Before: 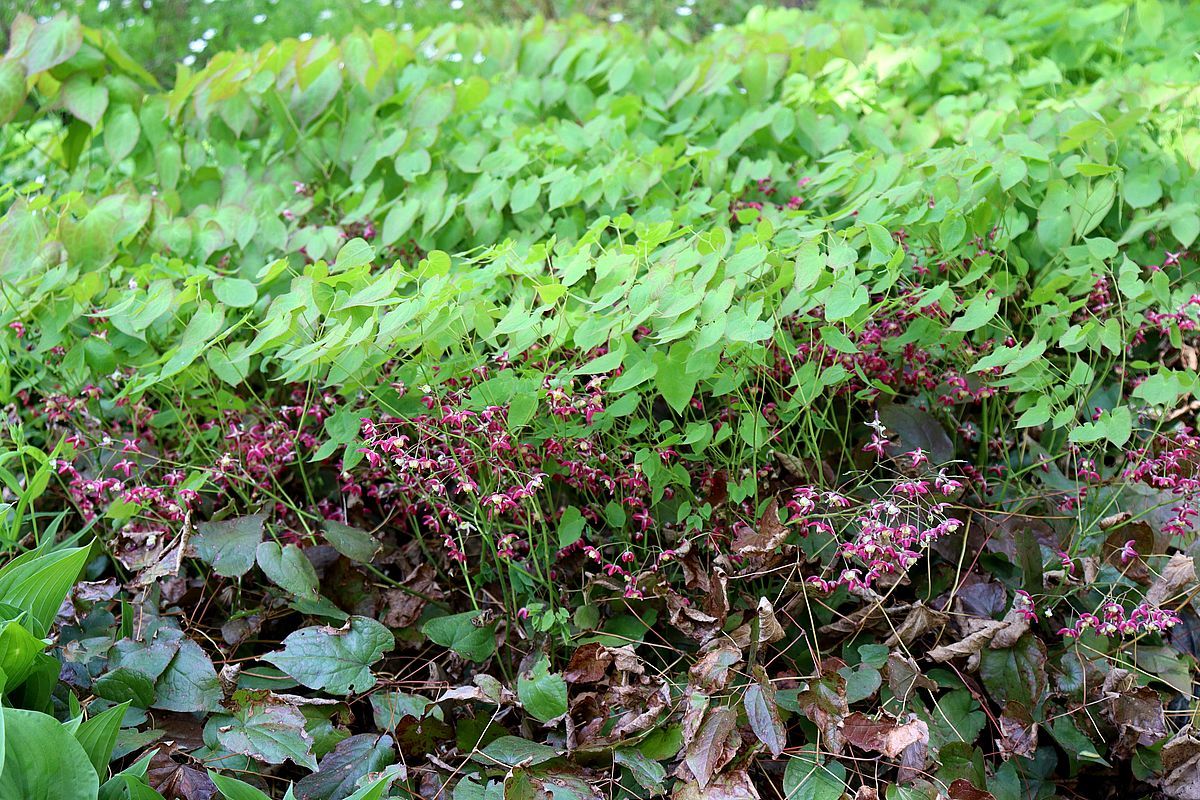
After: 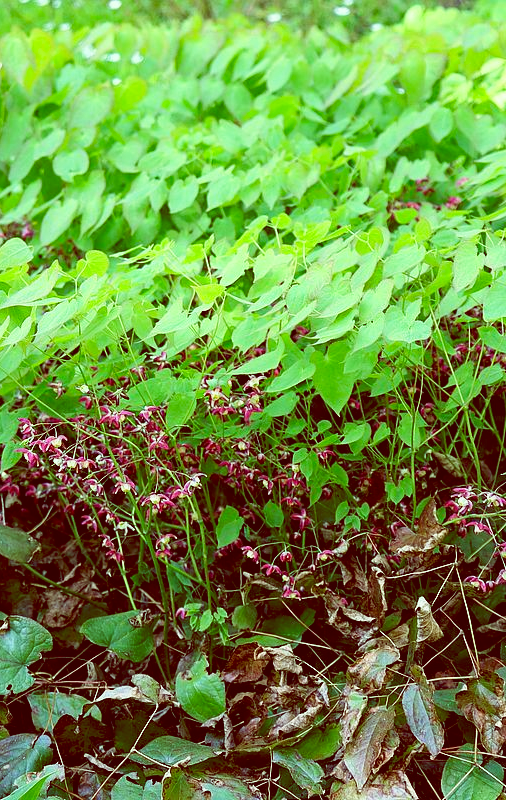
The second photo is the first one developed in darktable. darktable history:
tone curve: curves: ch0 [(0, 0) (0.003, 0.019) (0.011, 0.022) (0.025, 0.03) (0.044, 0.049) (0.069, 0.08) (0.1, 0.111) (0.136, 0.144) (0.177, 0.189) (0.224, 0.23) (0.277, 0.285) (0.335, 0.356) (0.399, 0.428) (0.468, 0.511) (0.543, 0.597) (0.623, 0.682) (0.709, 0.773) (0.801, 0.865) (0.898, 0.945) (1, 1)], preserve colors none
white balance: emerald 1
crop: left 28.583%, right 29.231%
color balance: lift [1, 1.015, 0.987, 0.985], gamma [1, 0.959, 1.042, 0.958], gain [0.927, 0.938, 1.072, 0.928], contrast 1.5%
